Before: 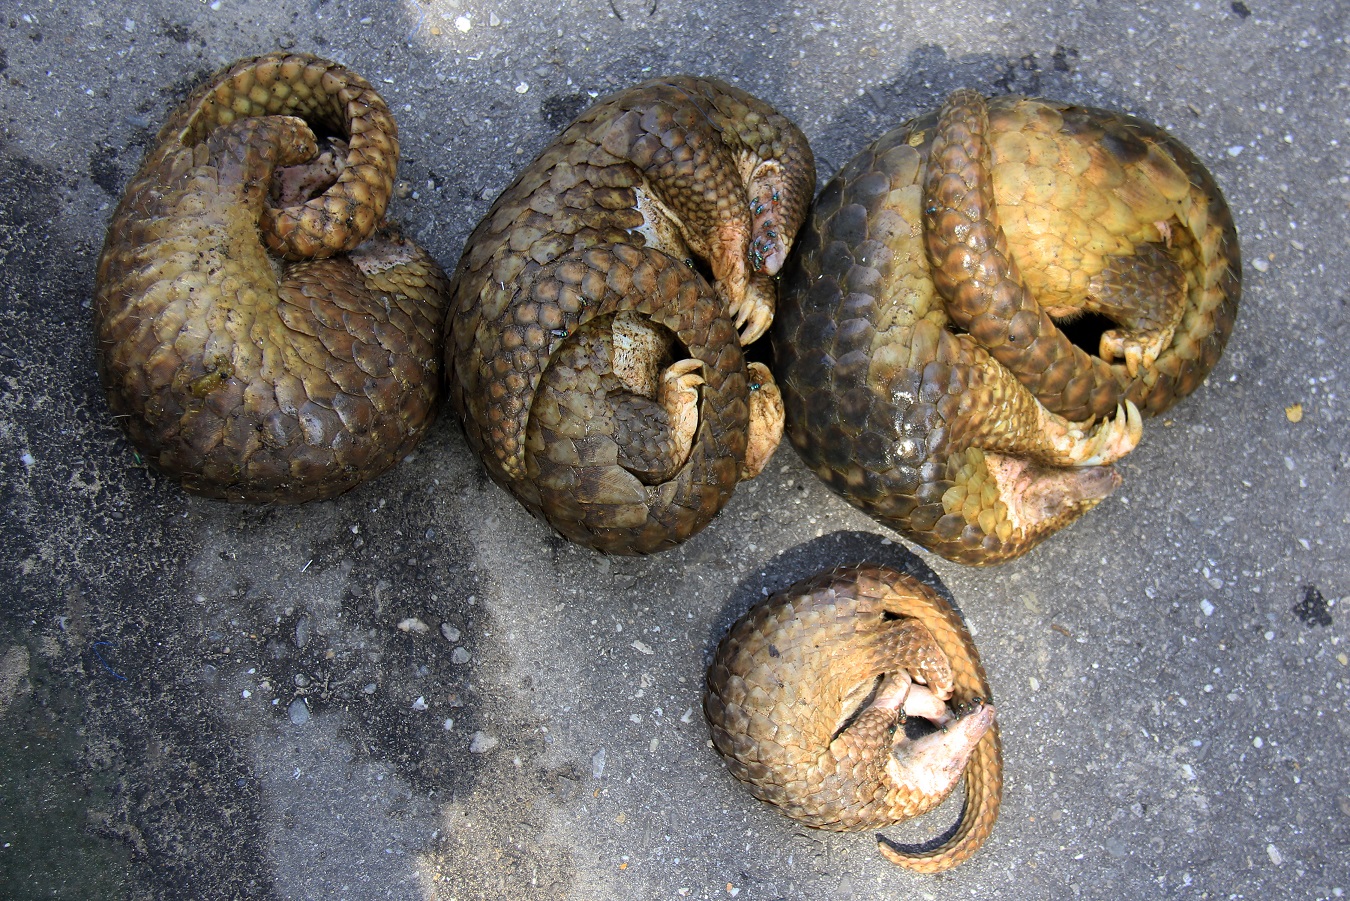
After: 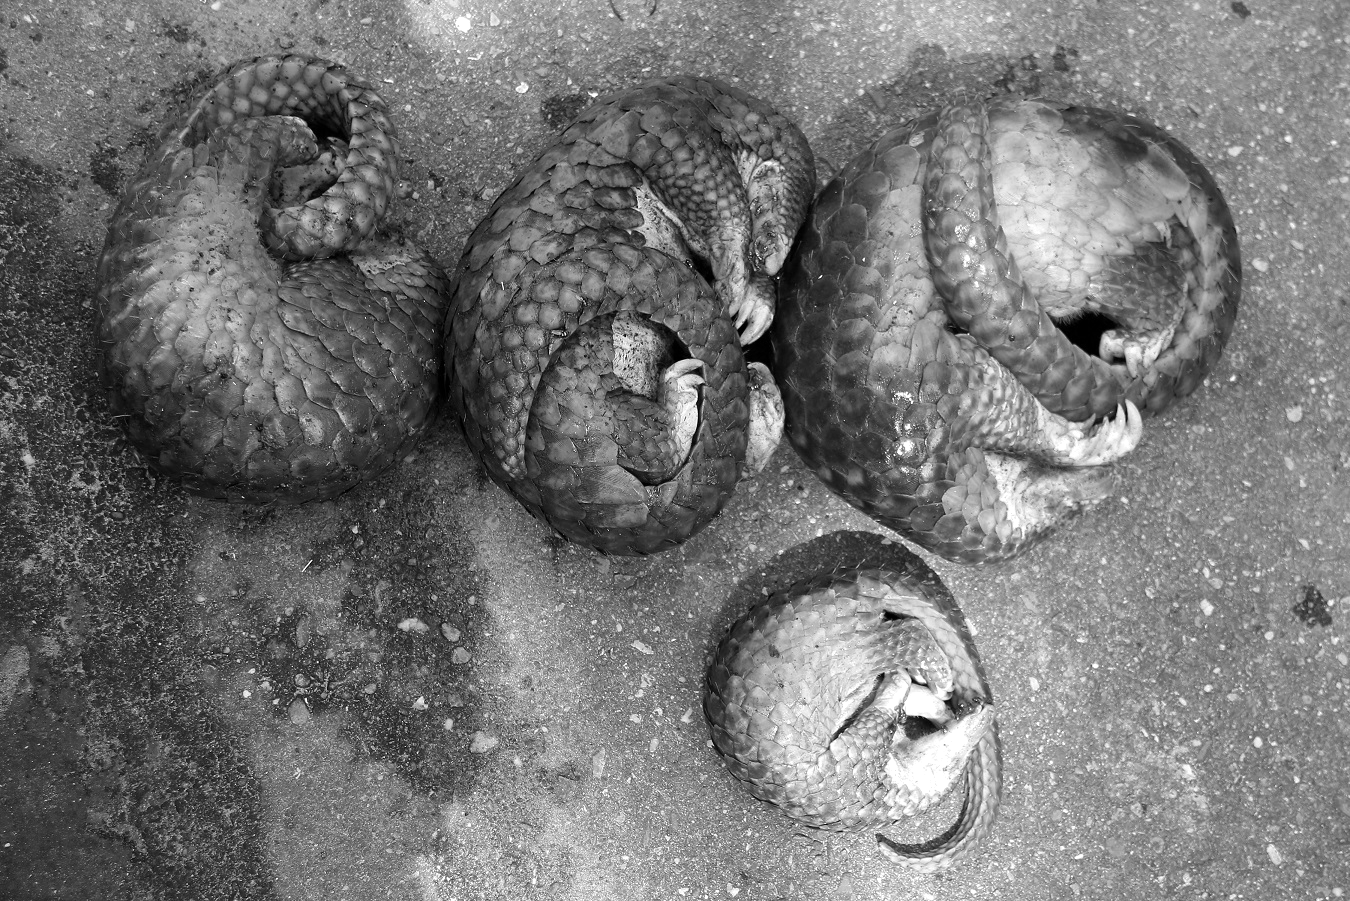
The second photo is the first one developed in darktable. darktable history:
monochrome: on, module defaults
exposure: exposure 0.2 EV, compensate highlight preservation false
white balance: red 0.974, blue 1.044
